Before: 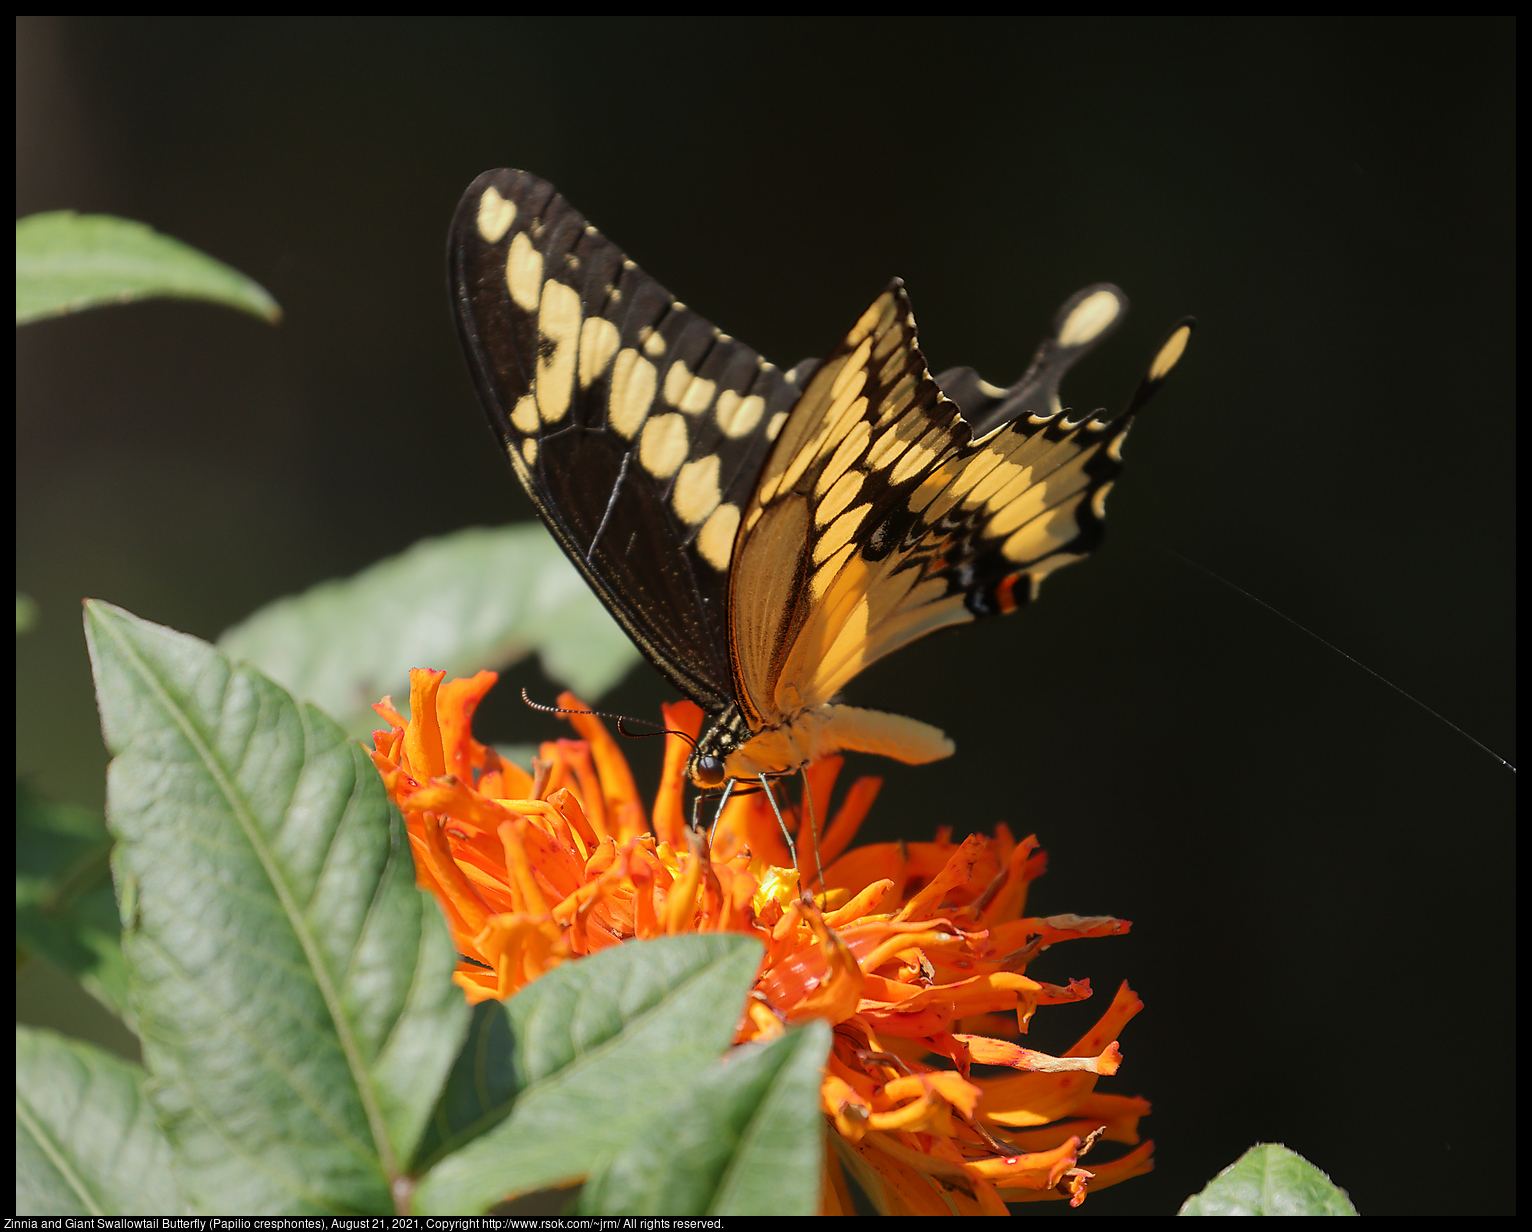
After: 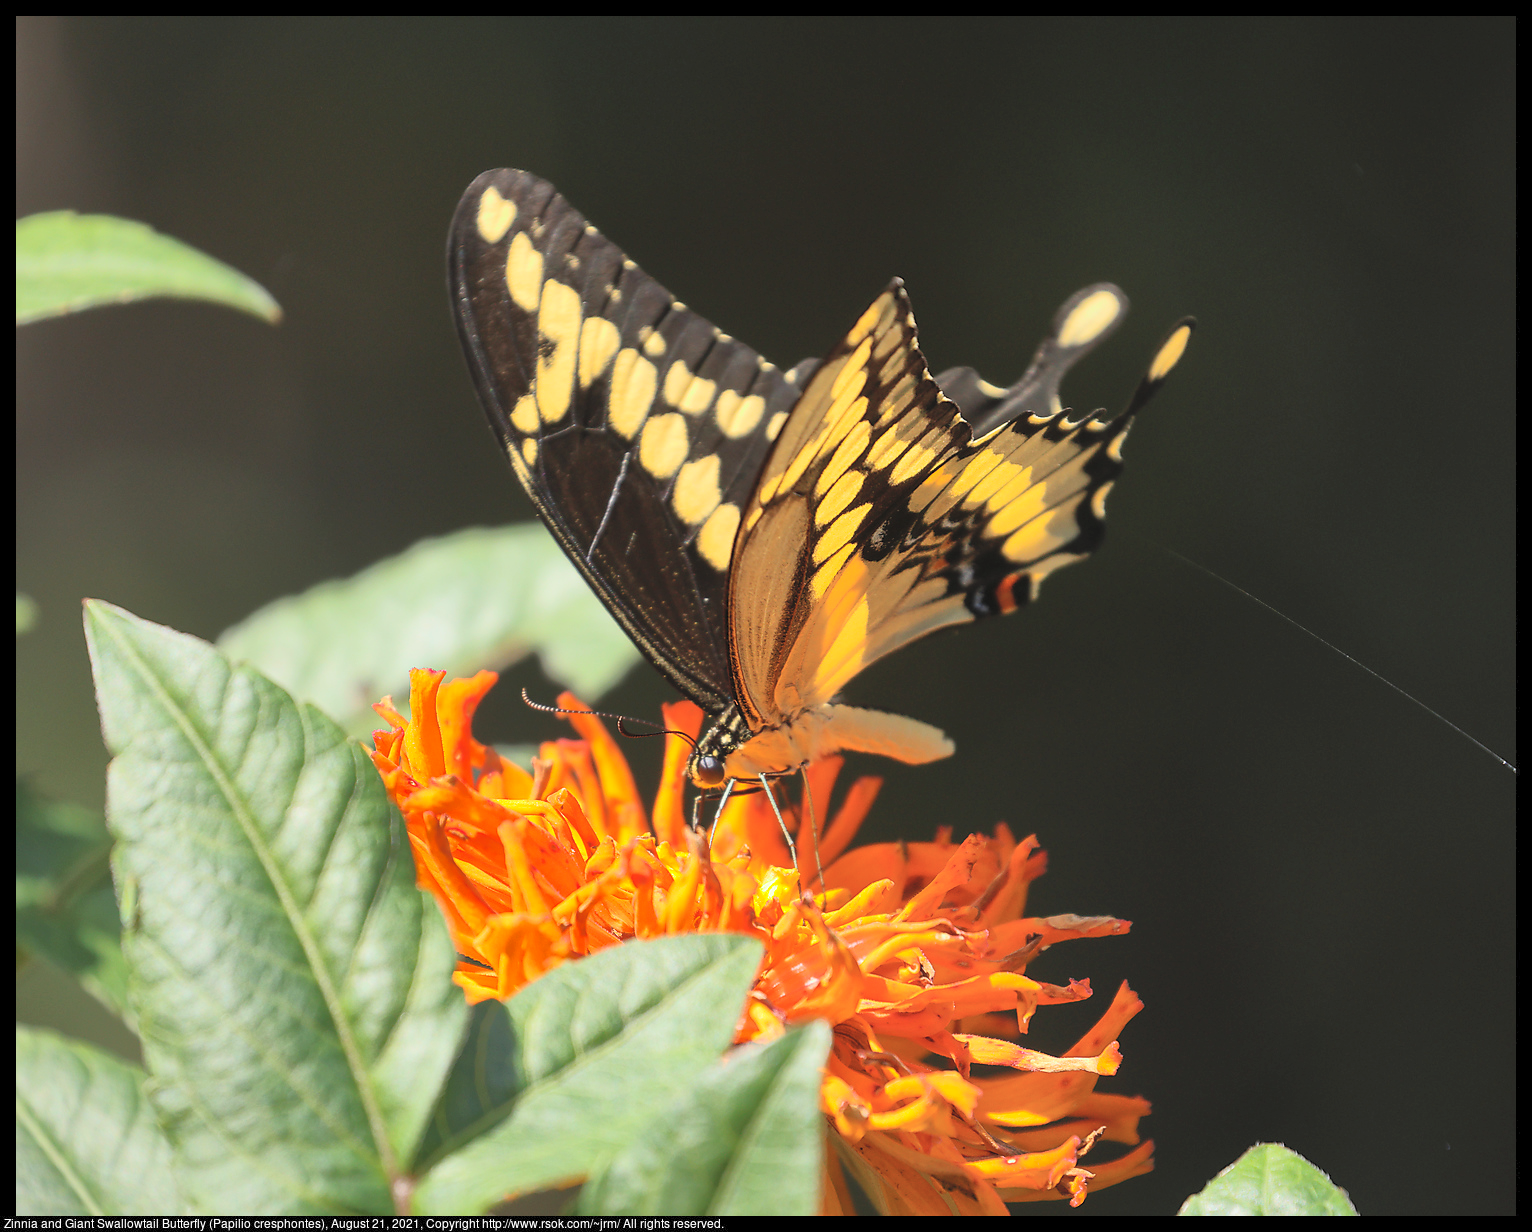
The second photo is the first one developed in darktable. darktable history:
shadows and highlights: shadows 40.06, highlights -59.84
contrast brightness saturation: contrast 0.374, brightness 0.521
